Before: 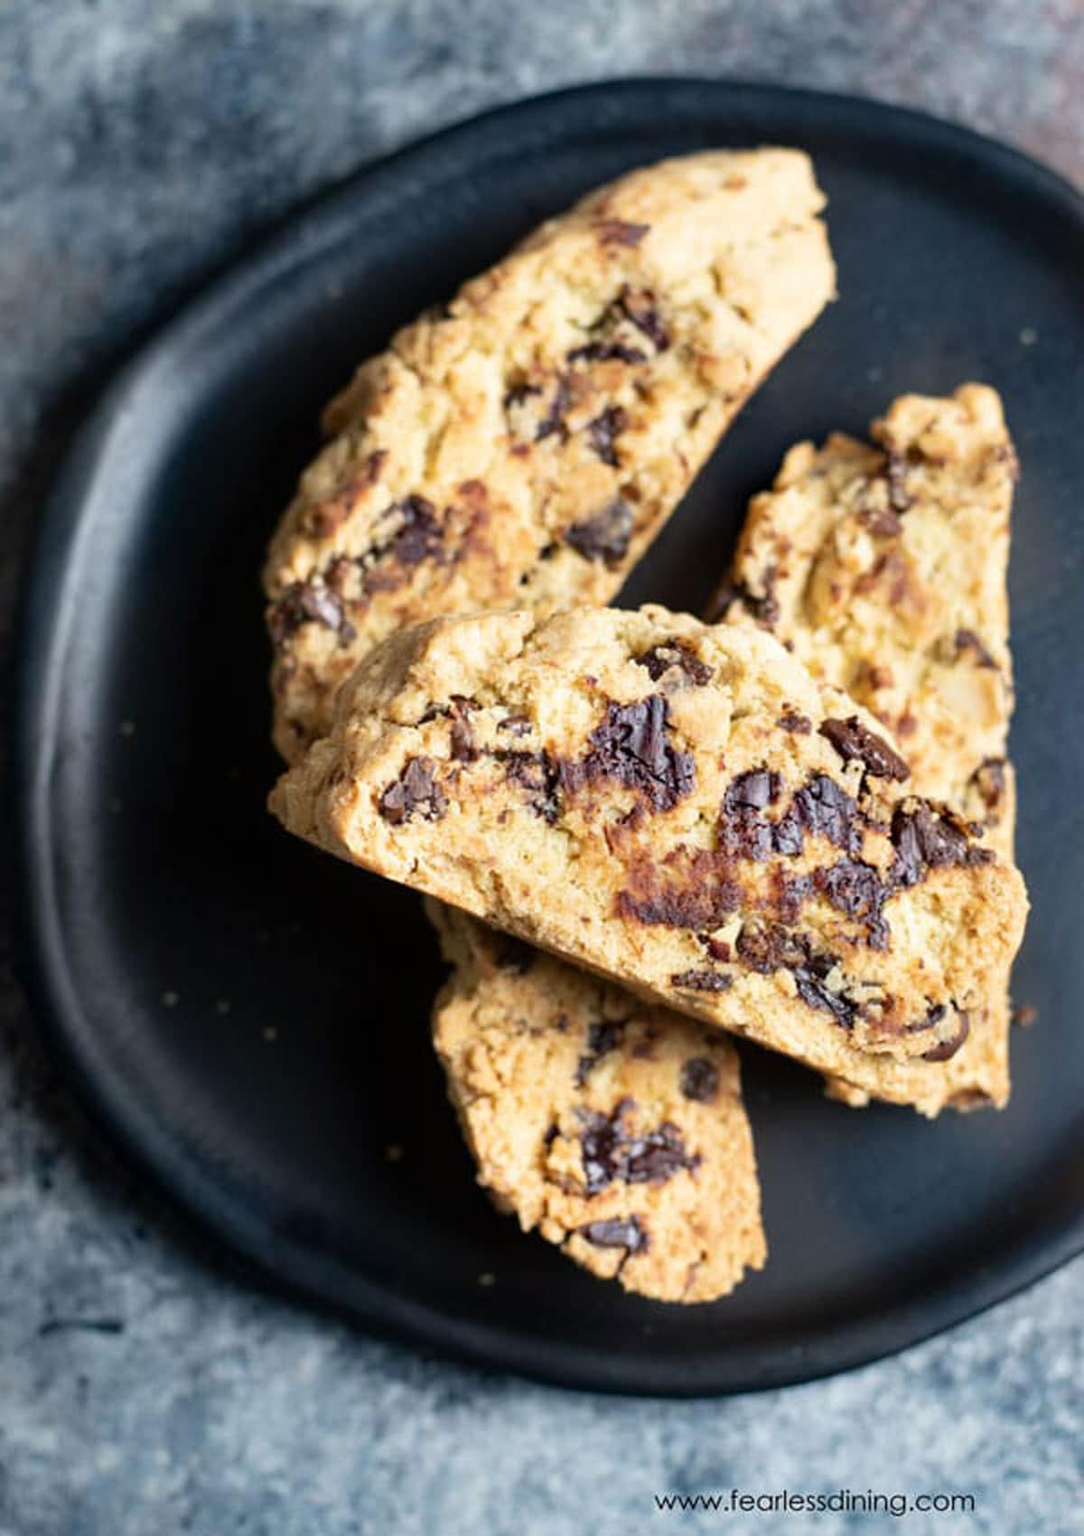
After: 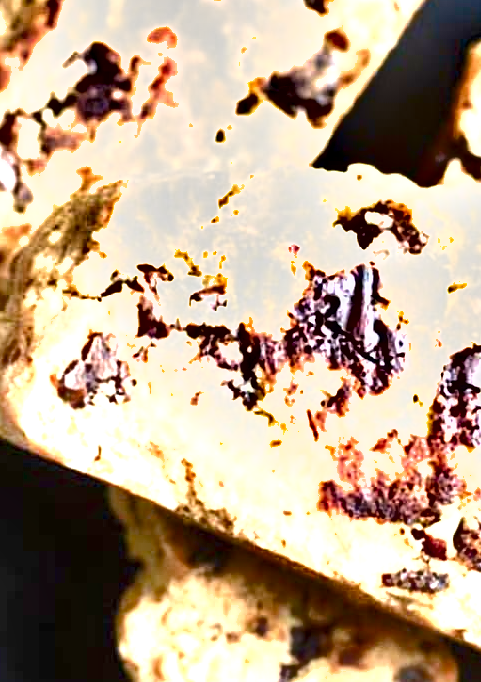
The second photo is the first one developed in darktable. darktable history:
color balance rgb: perceptual saturation grading › global saturation 25.064%, perceptual saturation grading › highlights -50.11%, perceptual saturation grading › shadows 30.218%, global vibrance 20%
shadows and highlights: soften with gaussian
exposure: black level correction 0, exposure 1.742 EV, compensate exposure bias true, compensate highlight preservation false
crop: left 30.151%, top 29.765%, right 29.727%, bottom 30.069%
tone equalizer: smoothing diameter 24.89%, edges refinement/feathering 6.25, preserve details guided filter
